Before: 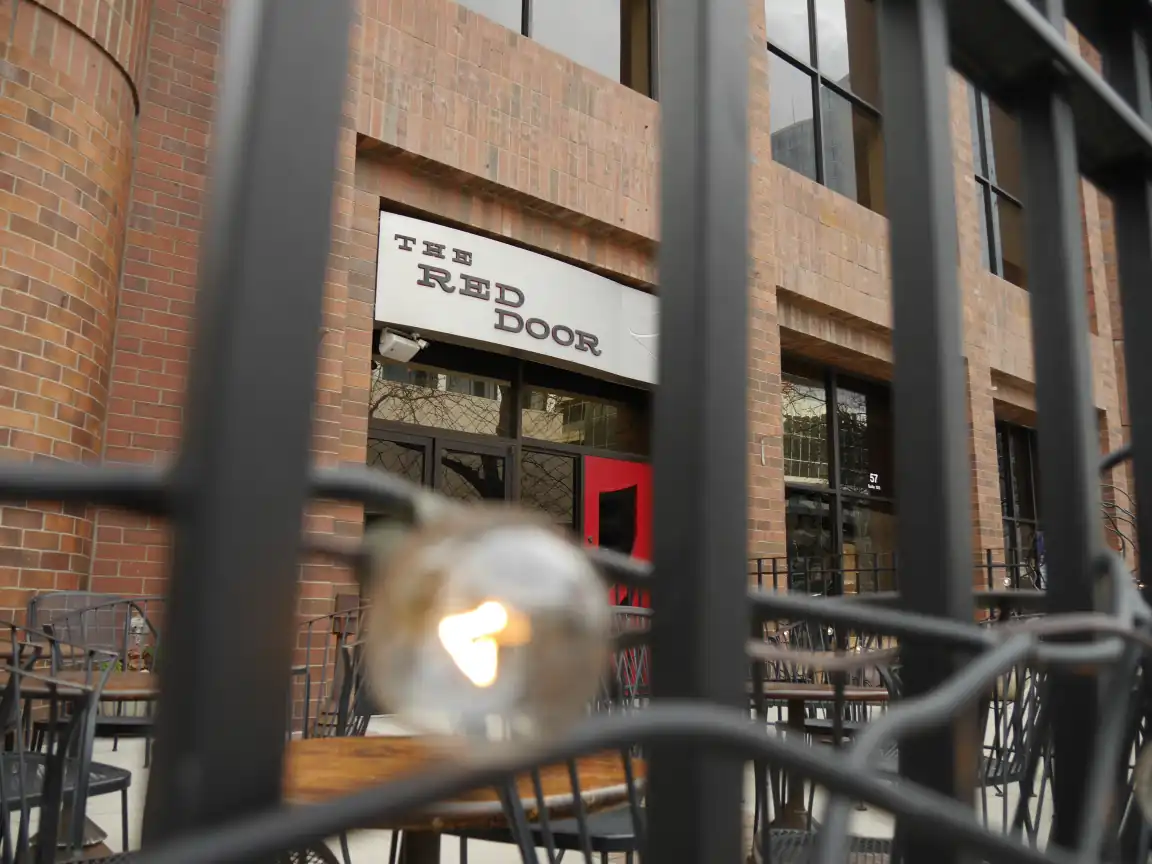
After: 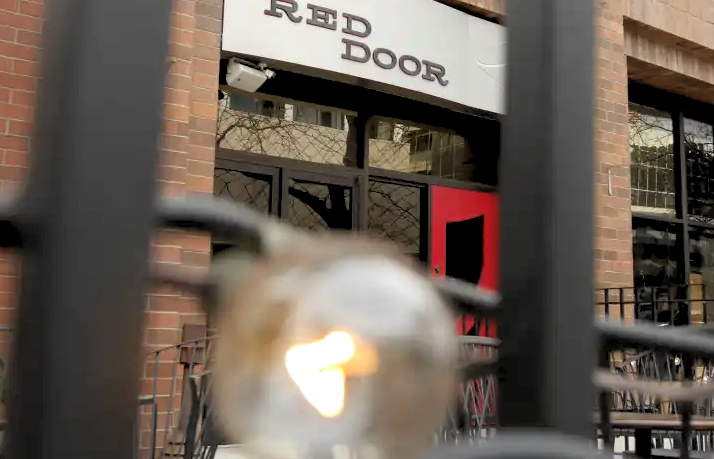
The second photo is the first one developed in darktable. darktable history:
crop: left 13.312%, top 31.28%, right 24.627%, bottom 15.582%
rgb levels: levels [[0.013, 0.434, 0.89], [0, 0.5, 1], [0, 0.5, 1]]
